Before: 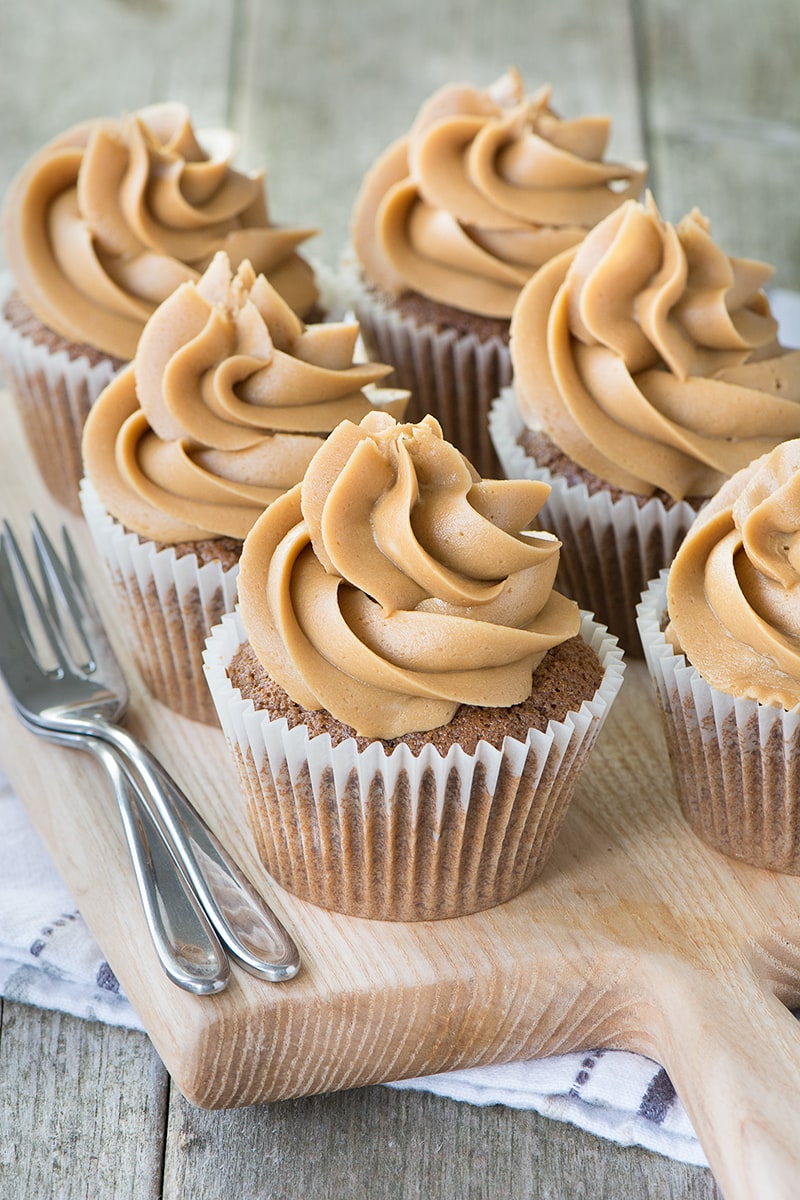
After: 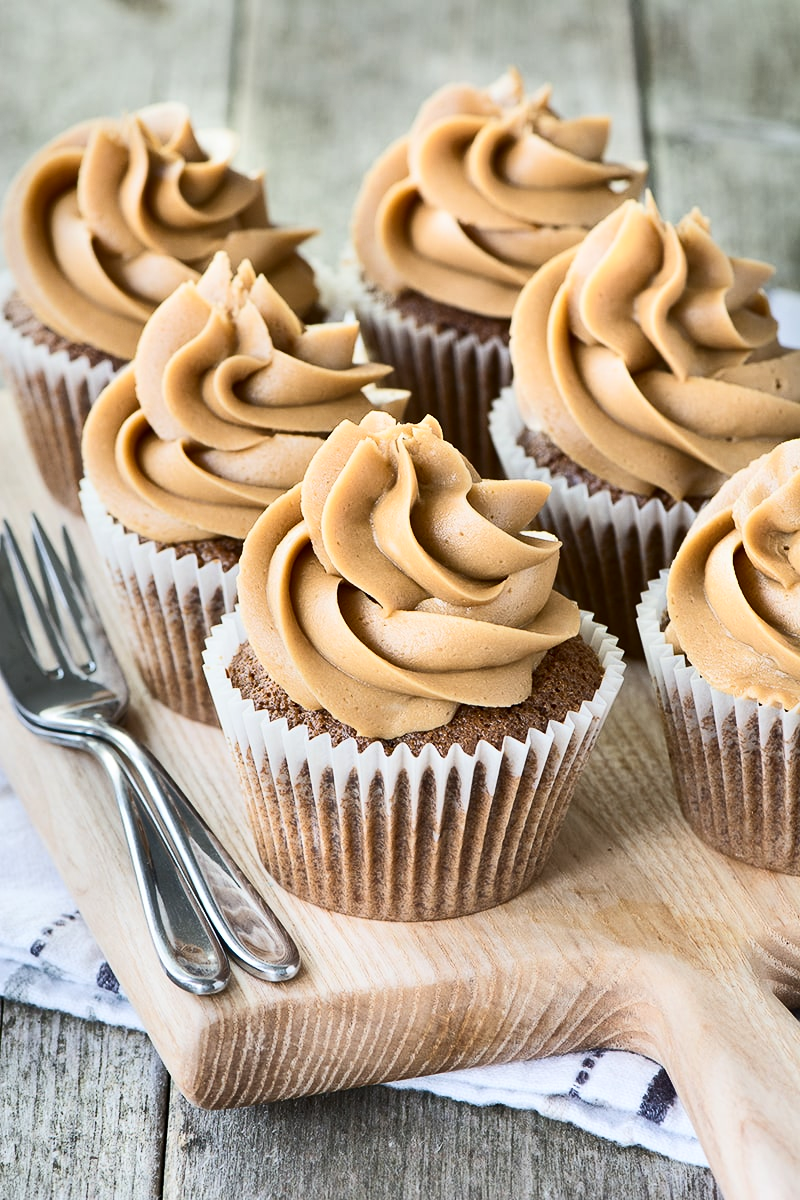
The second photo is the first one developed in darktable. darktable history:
shadows and highlights: soften with gaussian
contrast brightness saturation: contrast 0.28
